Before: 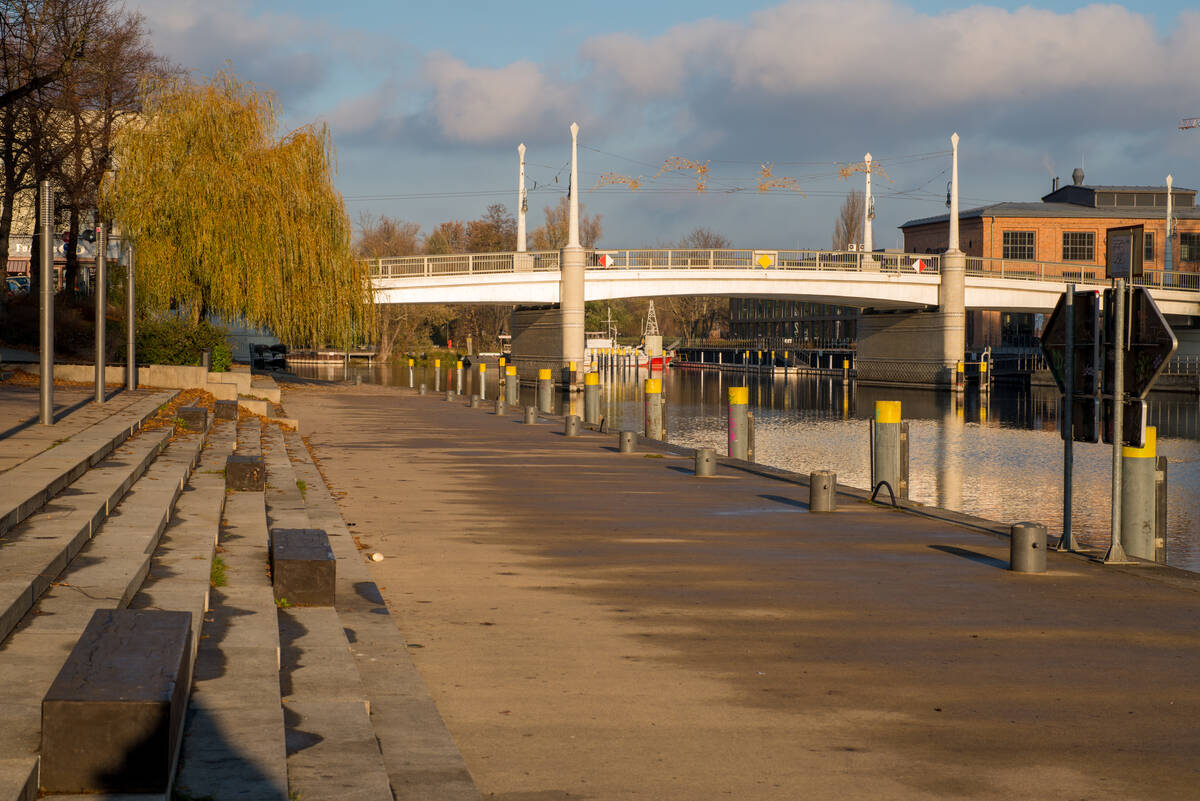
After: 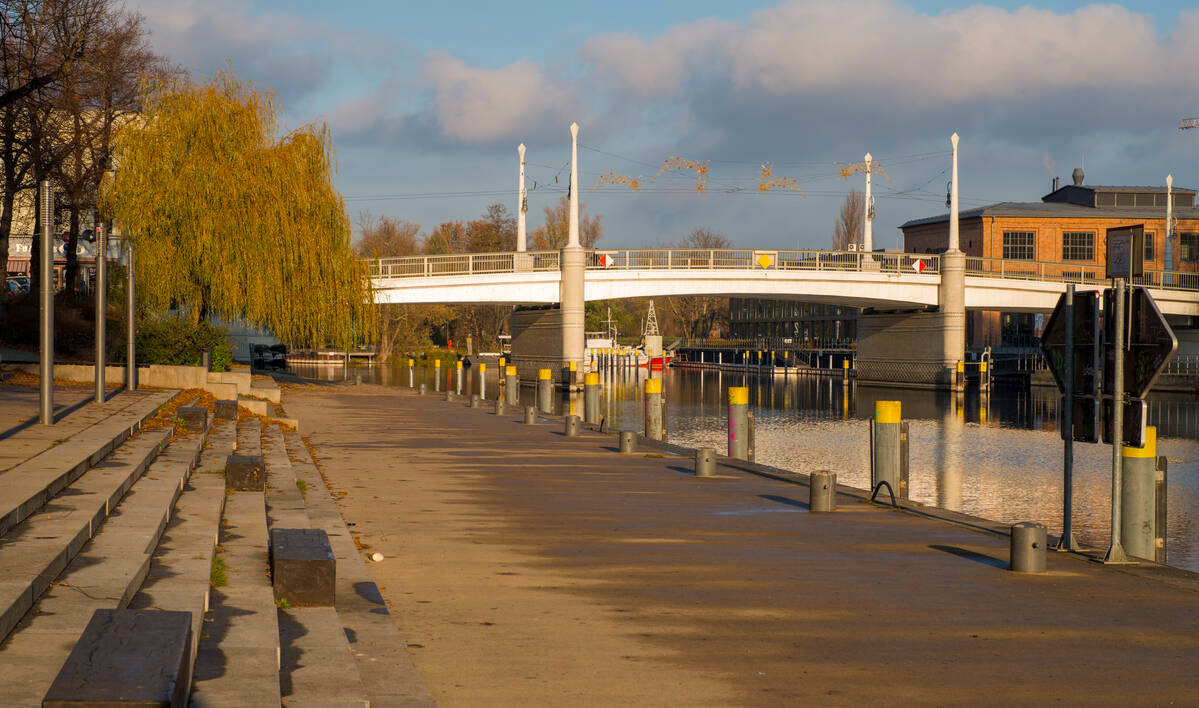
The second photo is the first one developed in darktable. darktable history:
color balance rgb: shadows fall-off 101%, linear chroma grading › mid-tones 7.63%, perceptual saturation grading › mid-tones 11.68%, mask middle-gray fulcrum 22.45%, global vibrance 10.11%, saturation formula JzAzBz (2021)
crop and rotate: top 0%, bottom 11.49%
